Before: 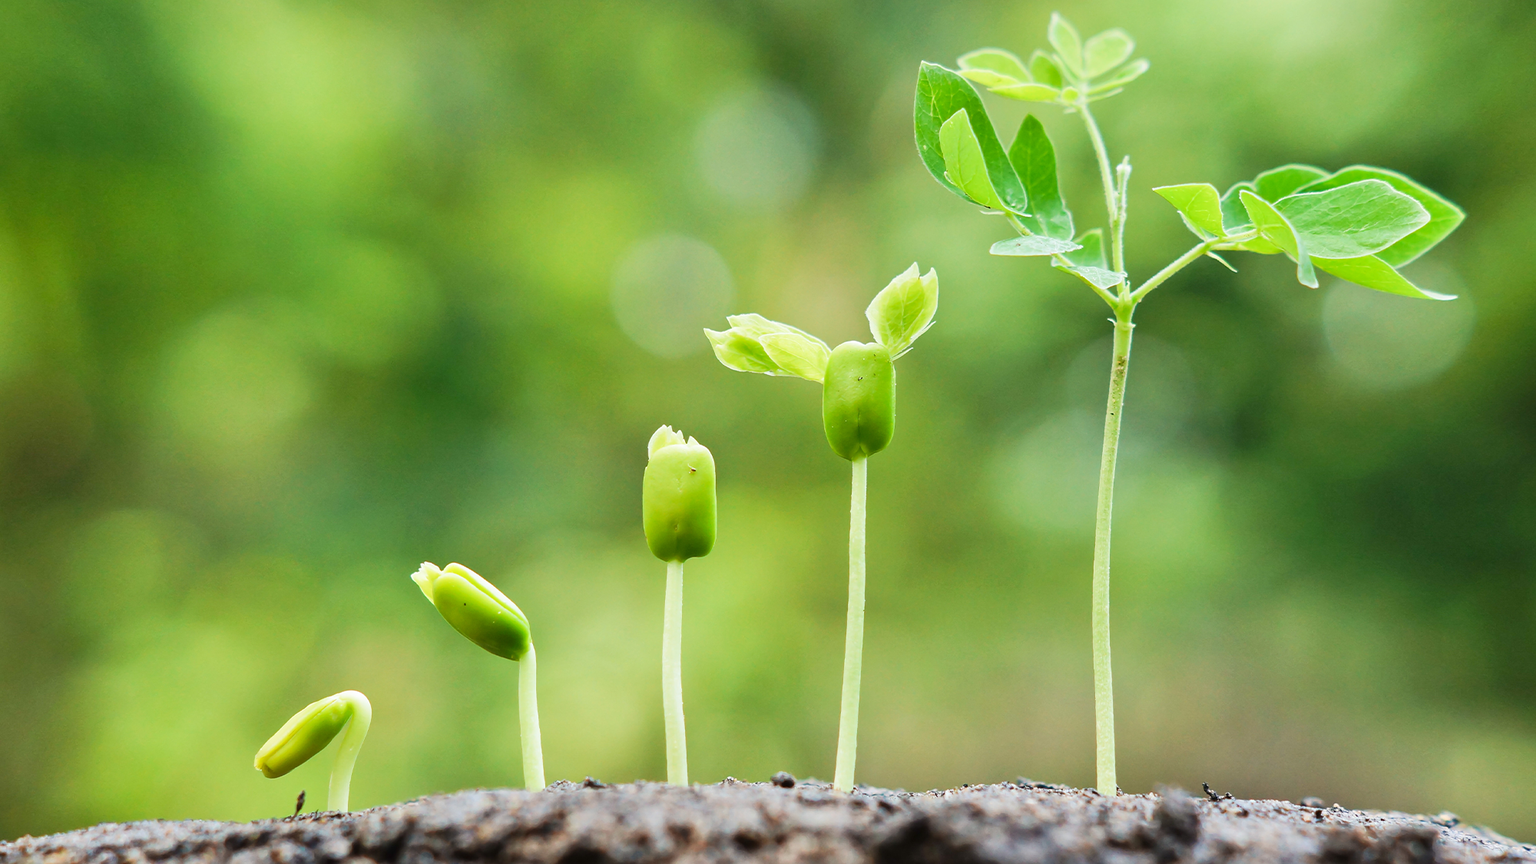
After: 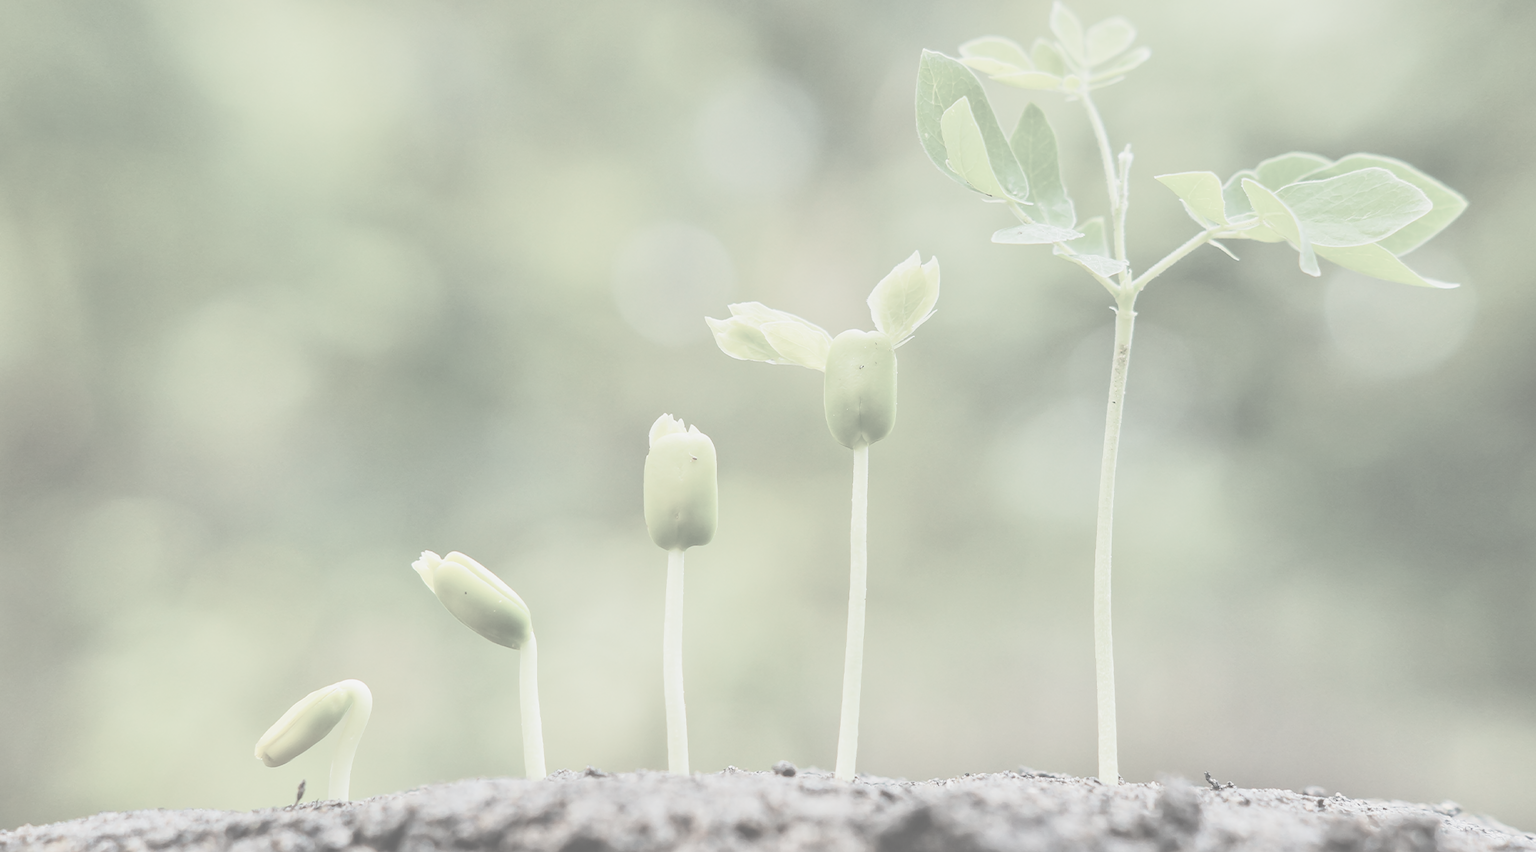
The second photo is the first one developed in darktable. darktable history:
local contrast: on, module defaults
color correction: highlights b* -0.004, saturation 0.875
contrast brightness saturation: contrast -0.309, brightness 0.749, saturation -0.789
crop: top 1.483%, right 0.118%
